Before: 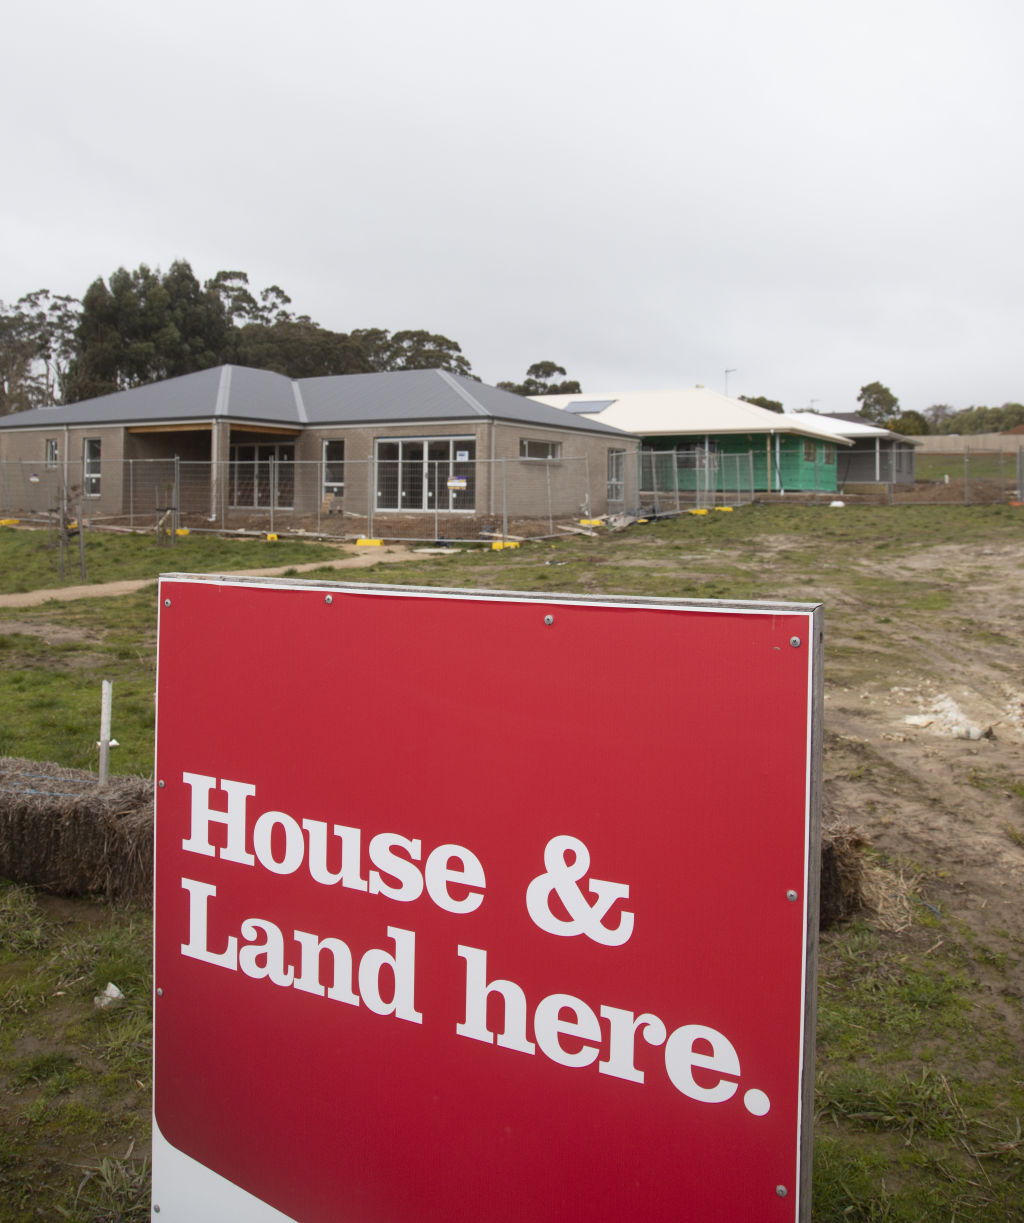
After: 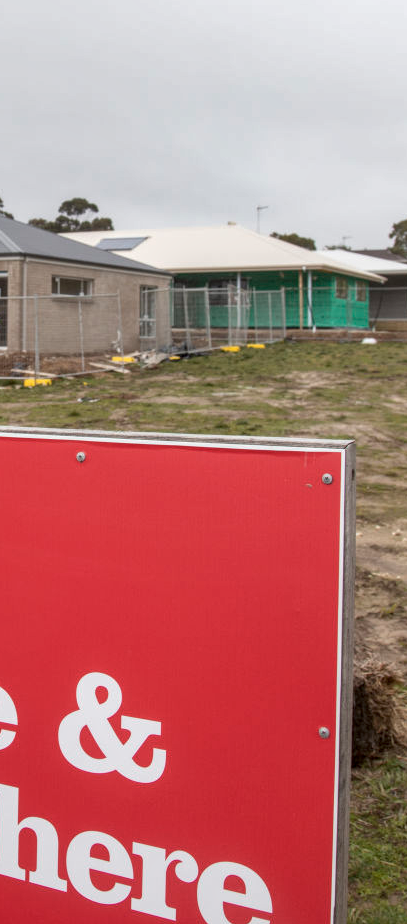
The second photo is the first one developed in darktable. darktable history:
shadows and highlights: shadows 49, highlights -41, soften with gaussian
contrast brightness saturation: saturation -0.05
local contrast: highlights 0%, shadows 0%, detail 133%
crop: left 45.721%, top 13.393%, right 14.118%, bottom 10.01%
